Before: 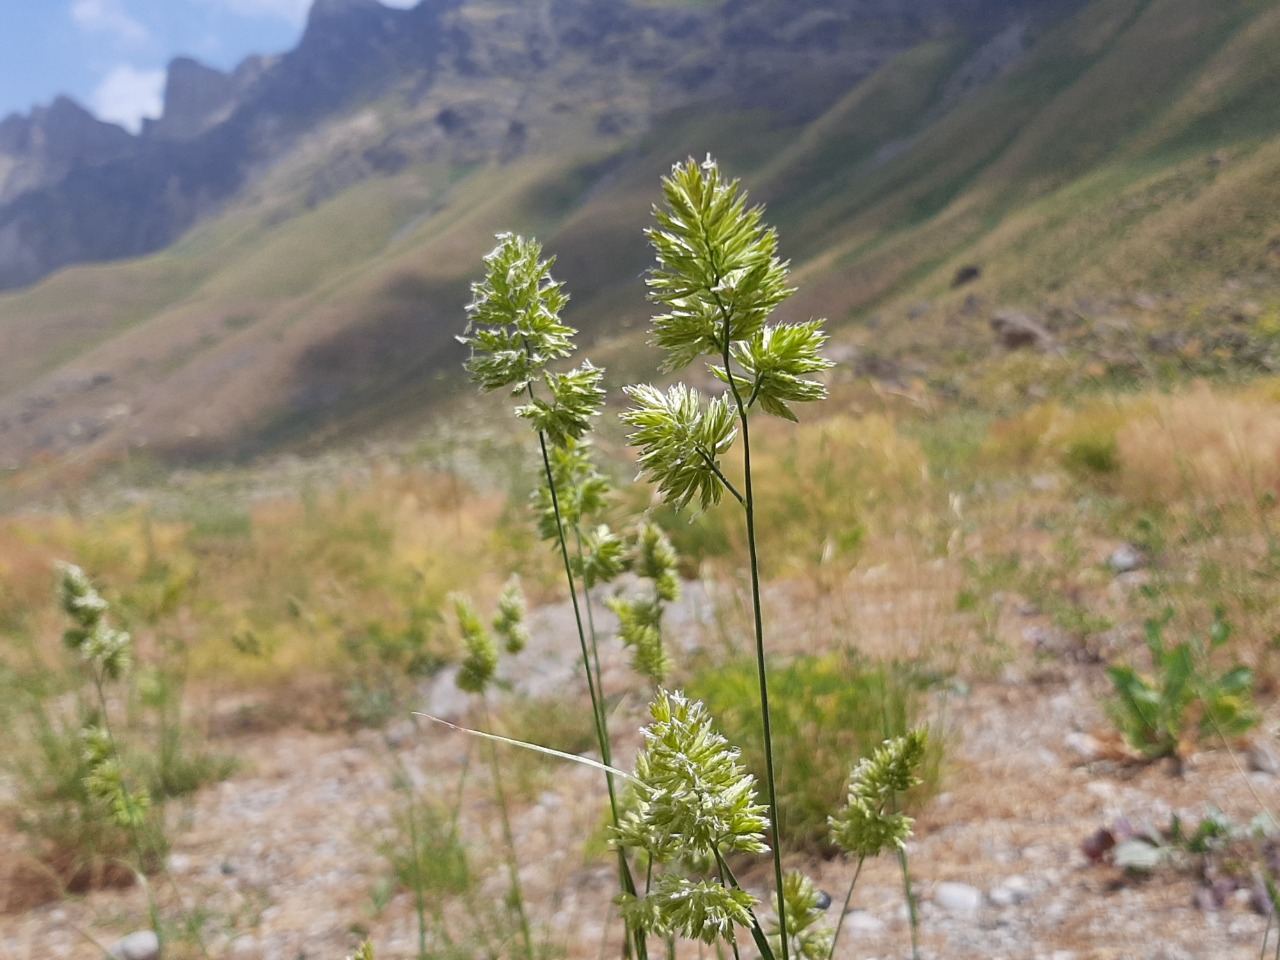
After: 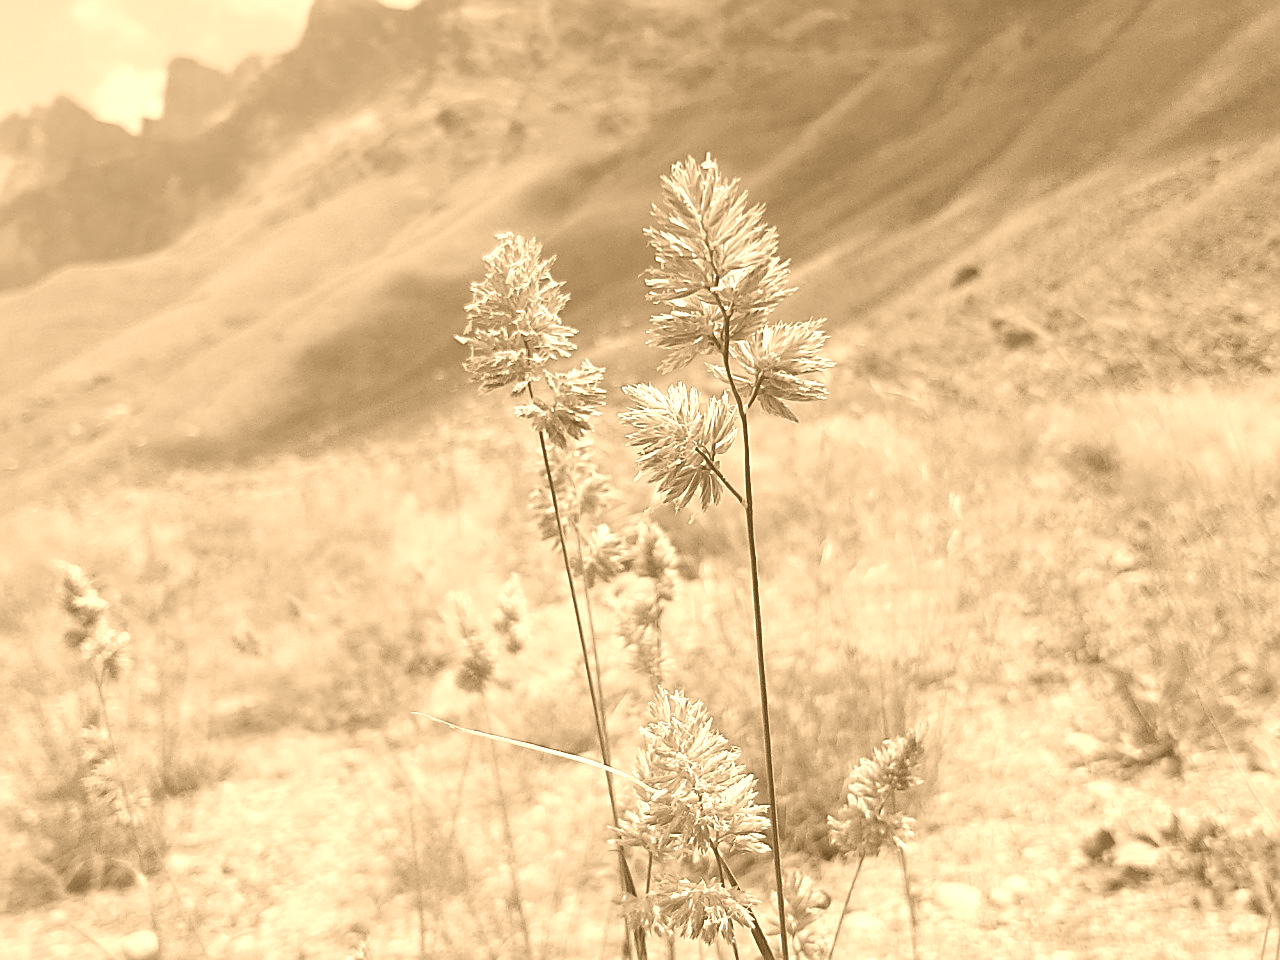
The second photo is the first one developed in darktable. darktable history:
filmic rgb: hardness 4.17
colorize: hue 28.8°, source mix 100%
sharpen: on, module defaults
